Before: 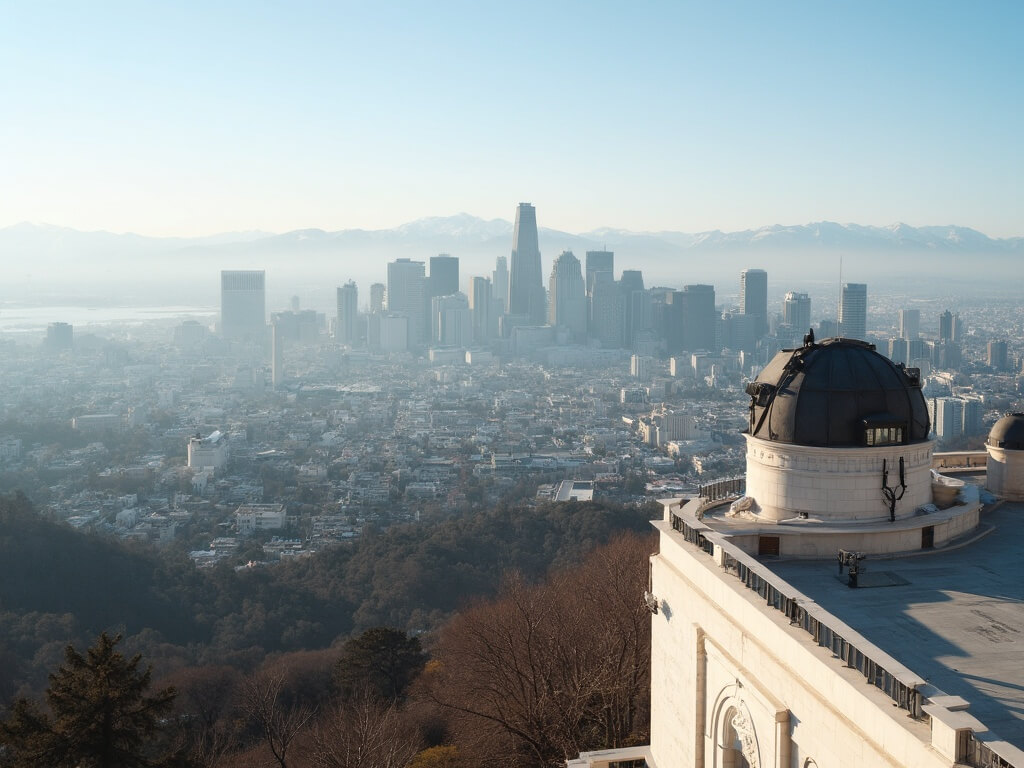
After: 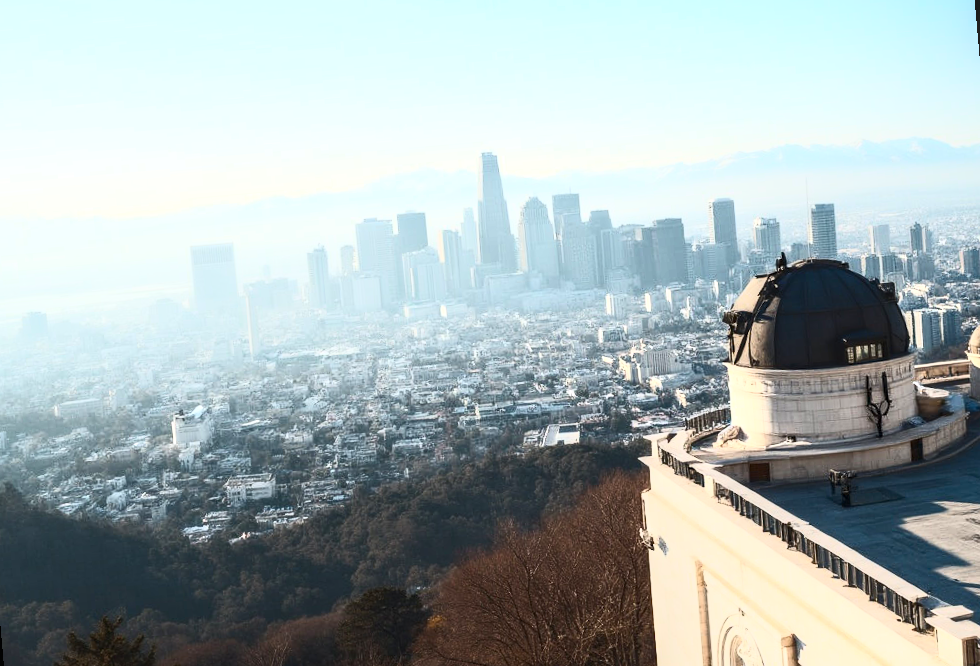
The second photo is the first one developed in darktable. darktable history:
contrast brightness saturation: contrast 0.62, brightness 0.34, saturation 0.14
color correction: saturation 1.1
local contrast: detail 130%
rotate and perspective: rotation -5°, crop left 0.05, crop right 0.952, crop top 0.11, crop bottom 0.89
